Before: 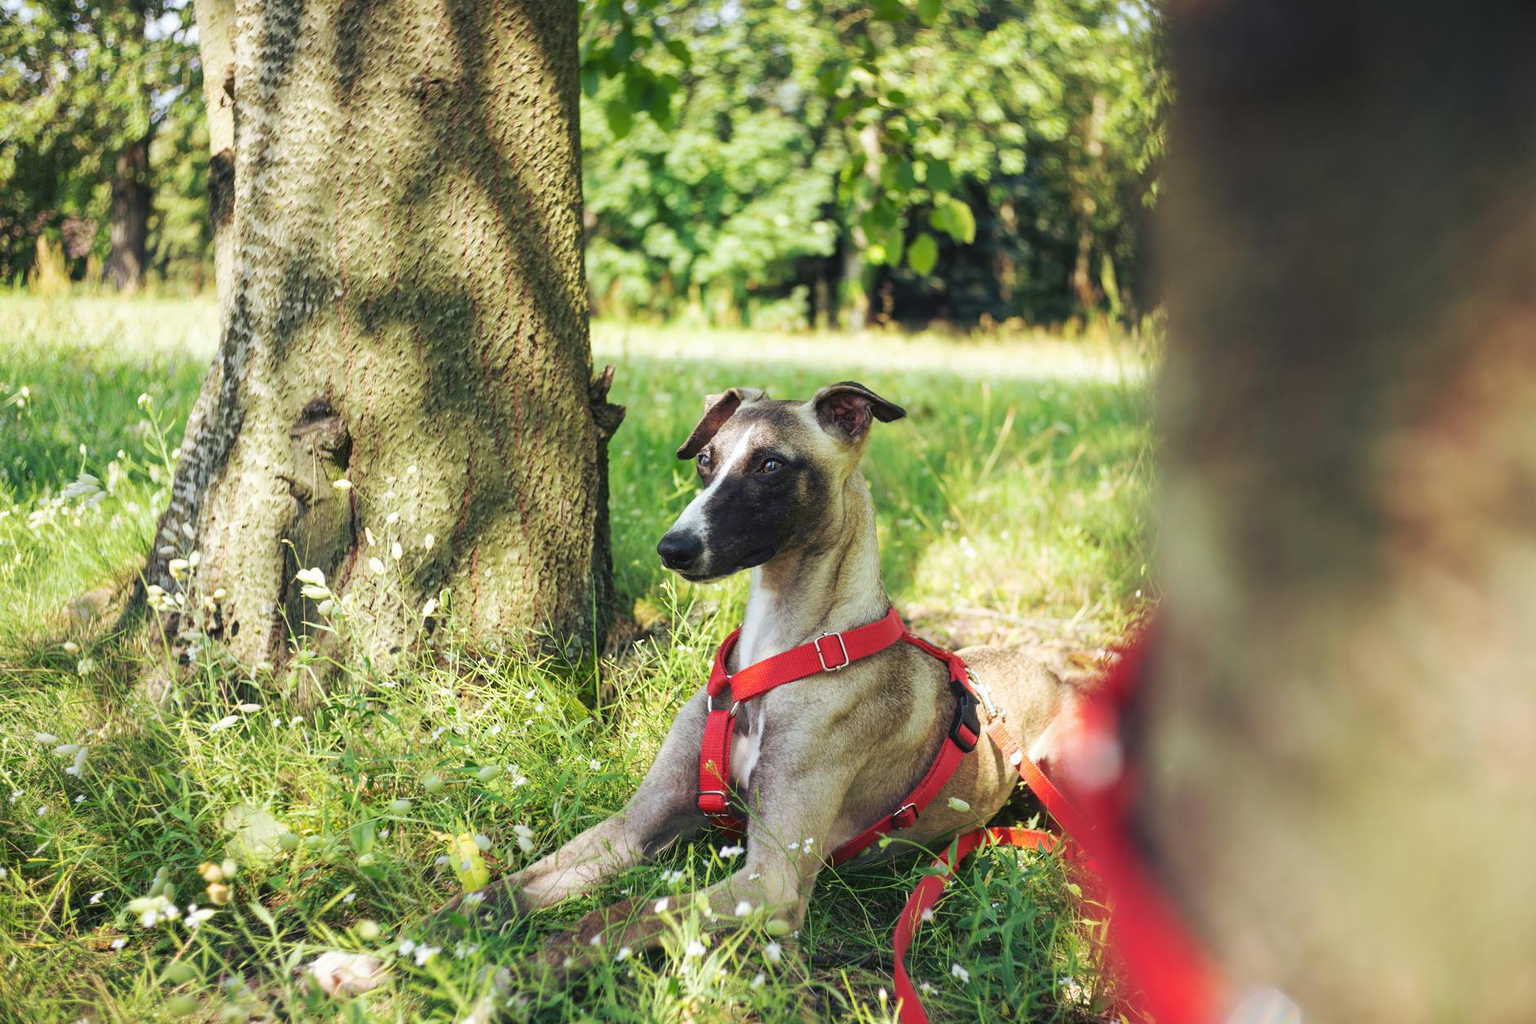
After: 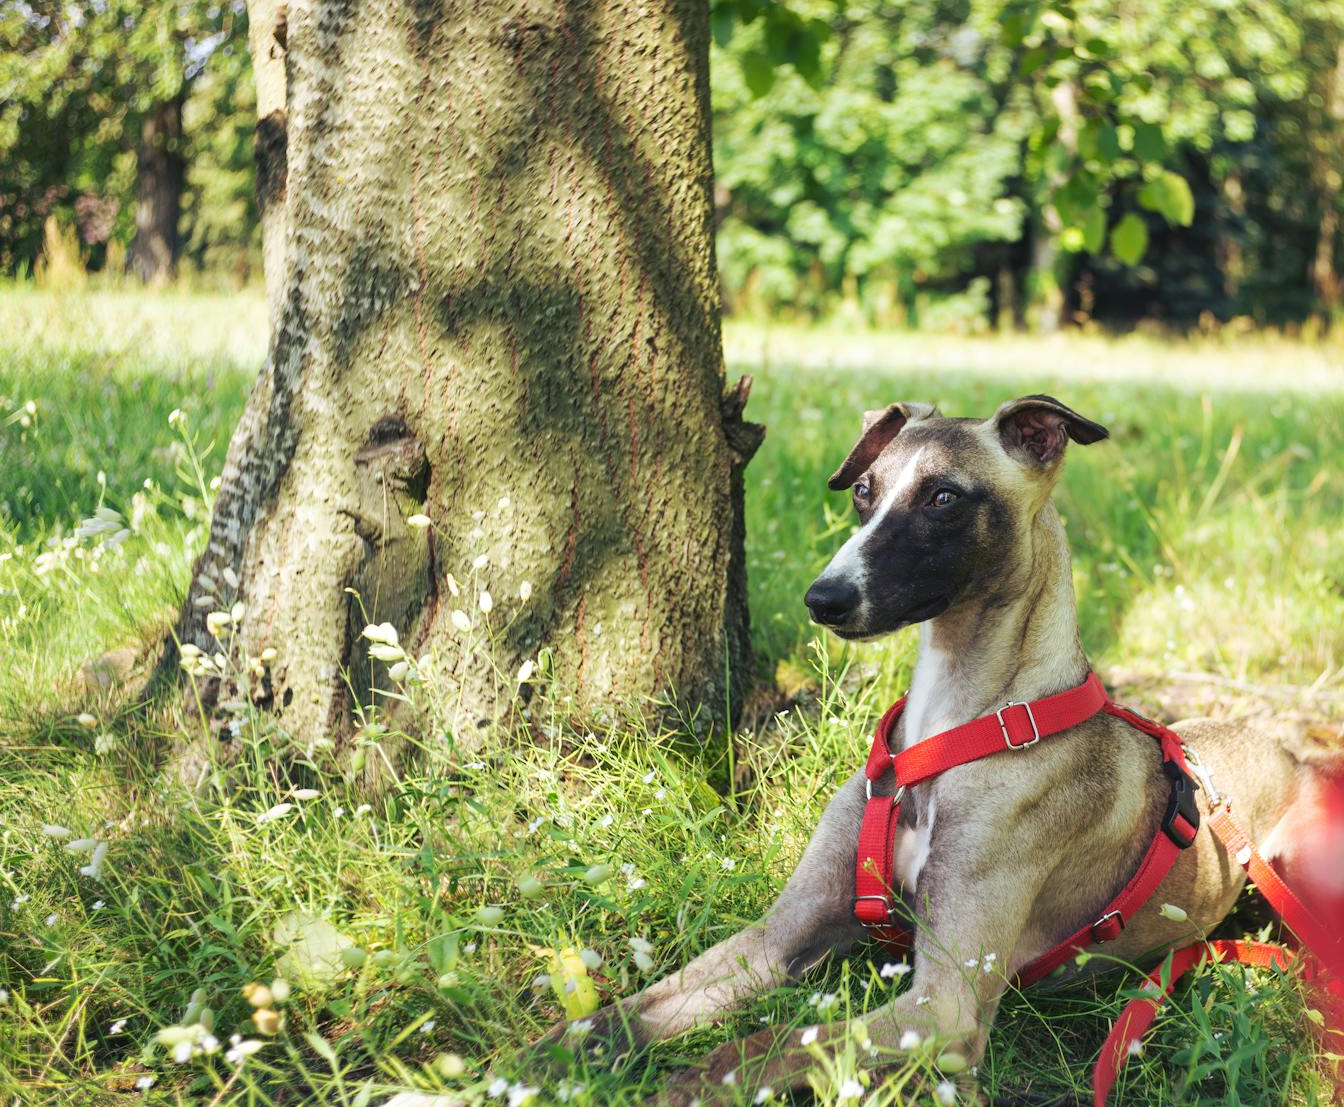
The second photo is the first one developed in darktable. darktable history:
tone equalizer: on, module defaults
crop: top 5.803%, right 27.864%, bottom 5.804%
